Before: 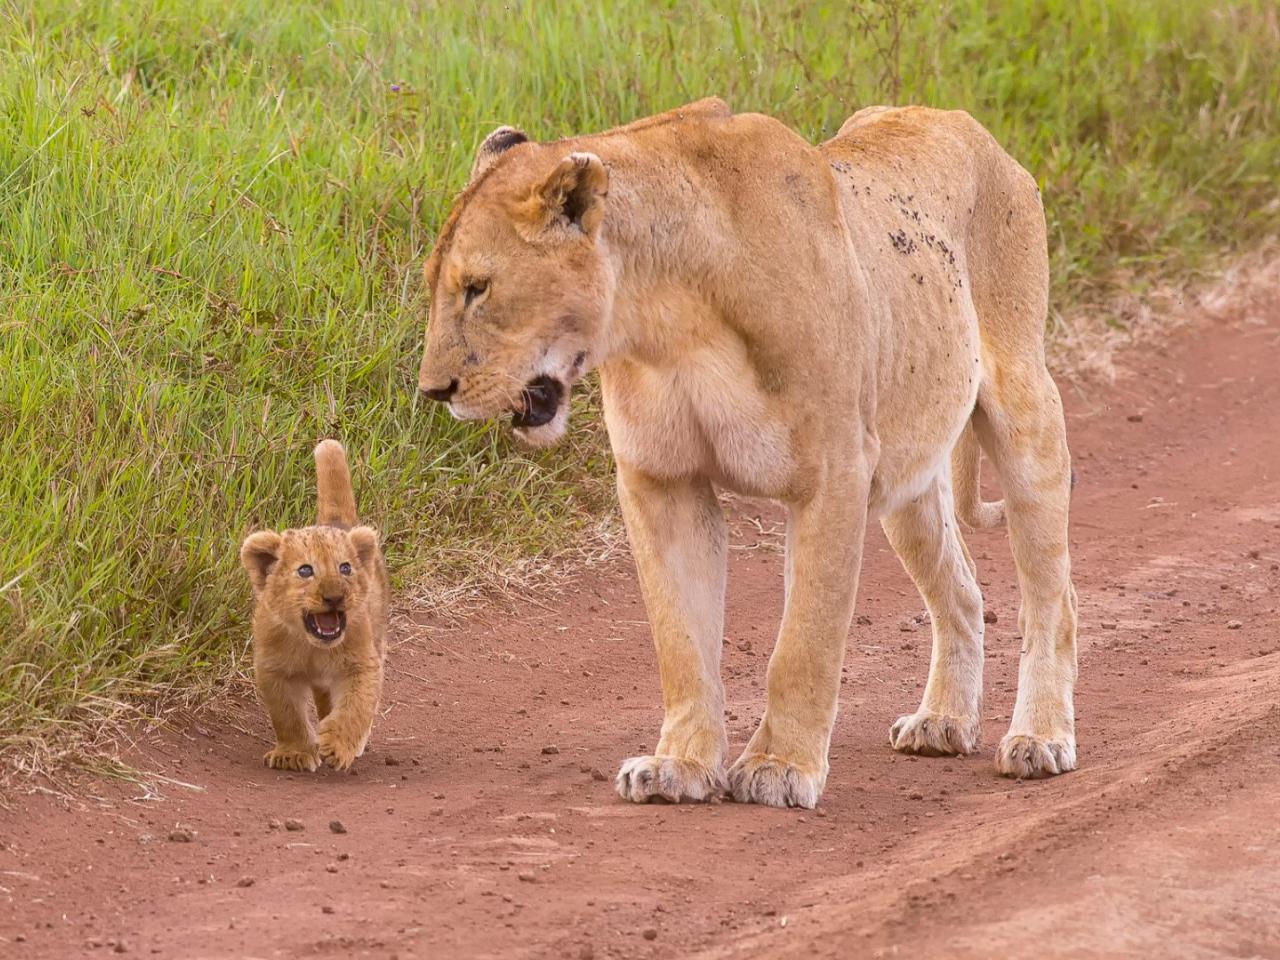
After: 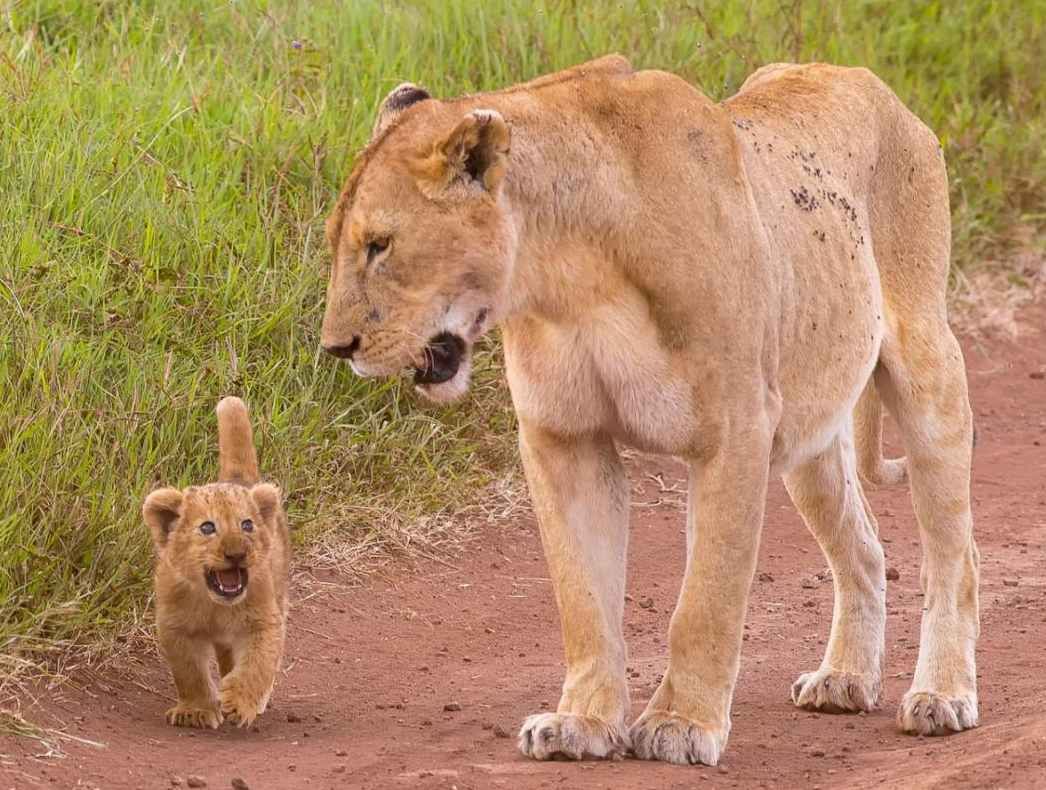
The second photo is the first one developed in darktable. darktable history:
crop and rotate: left 7.663%, top 4.562%, right 10.584%, bottom 13.129%
